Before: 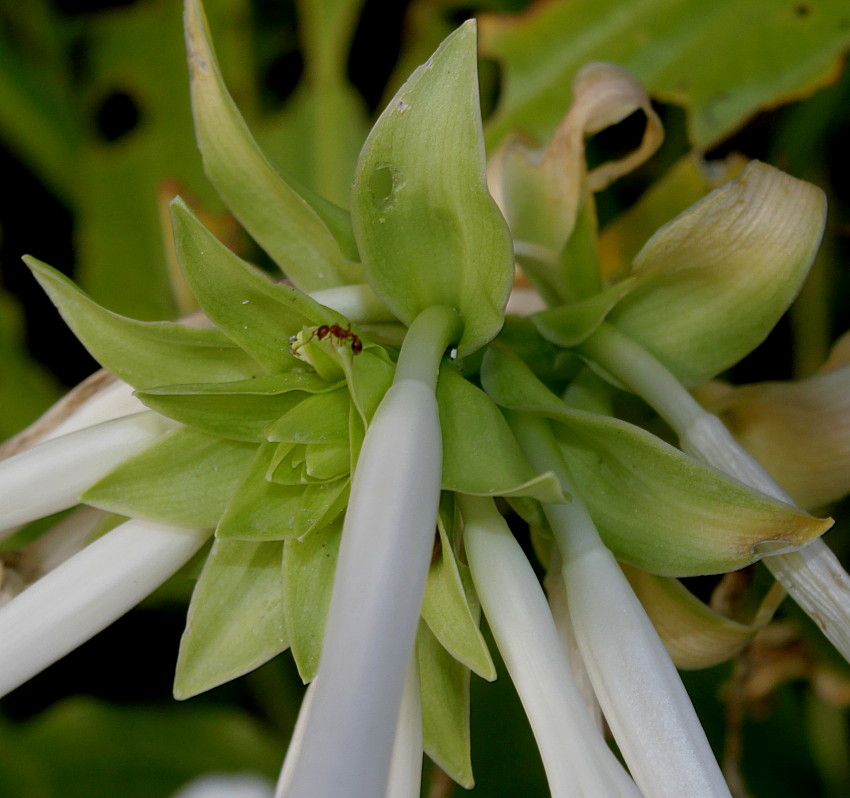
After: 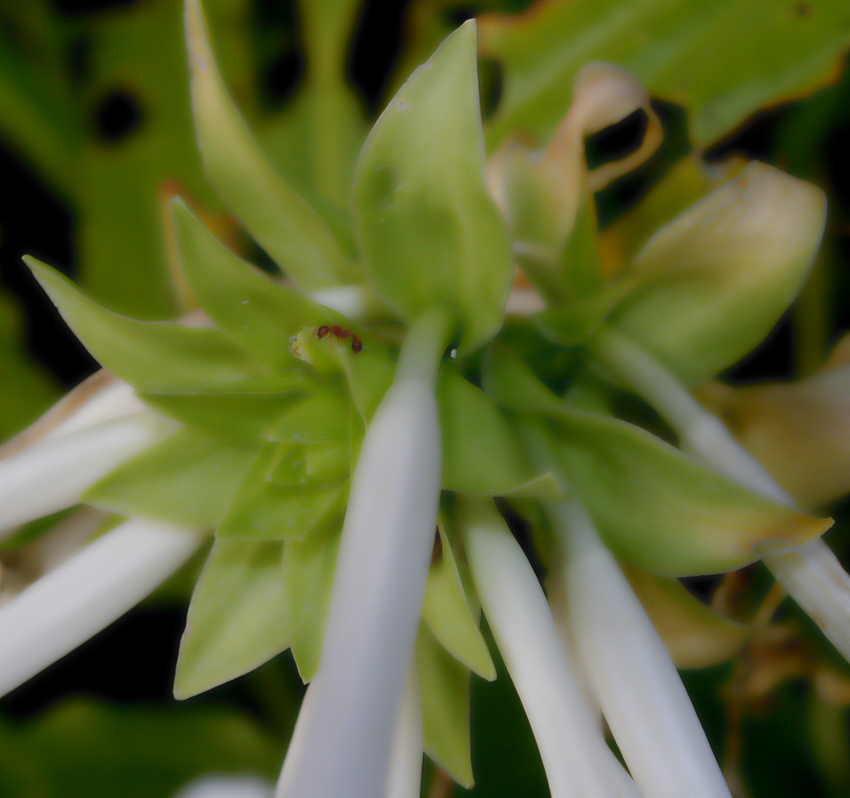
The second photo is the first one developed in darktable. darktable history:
white balance: red 1.004, blue 1.024
lowpass: radius 4, soften with bilateral filter, unbound 0
